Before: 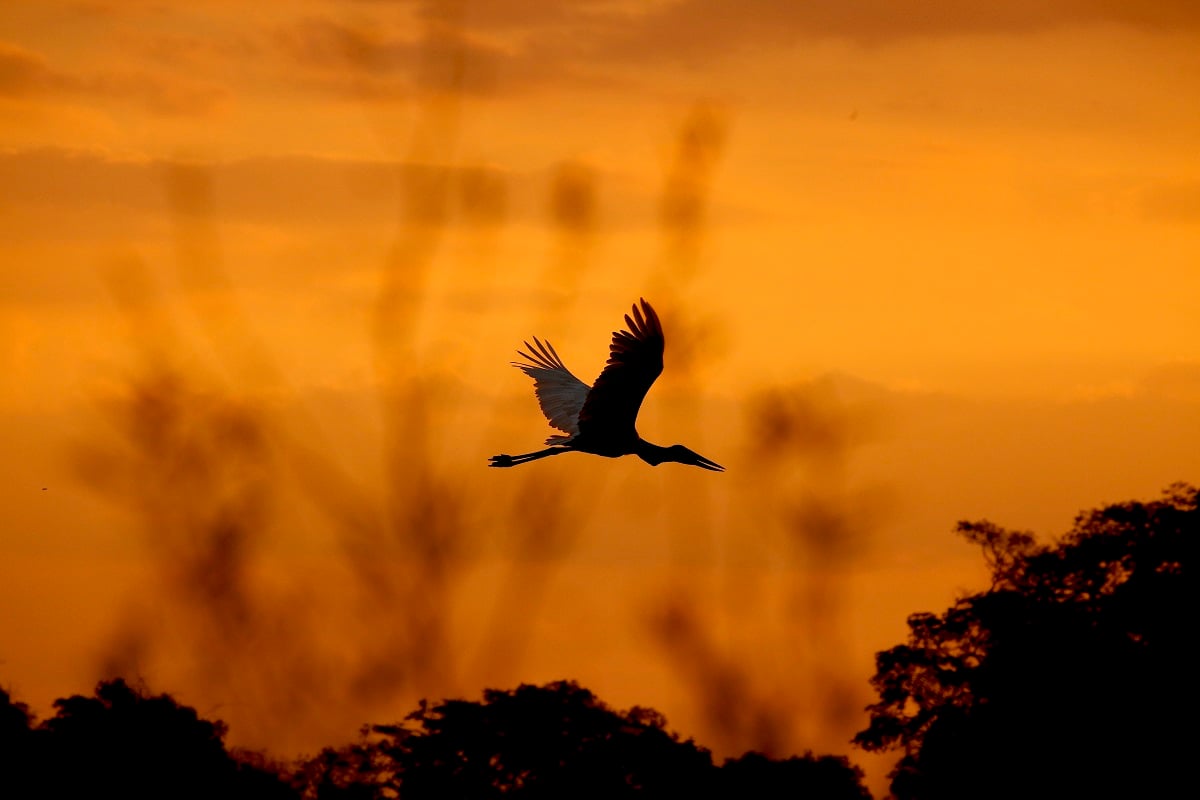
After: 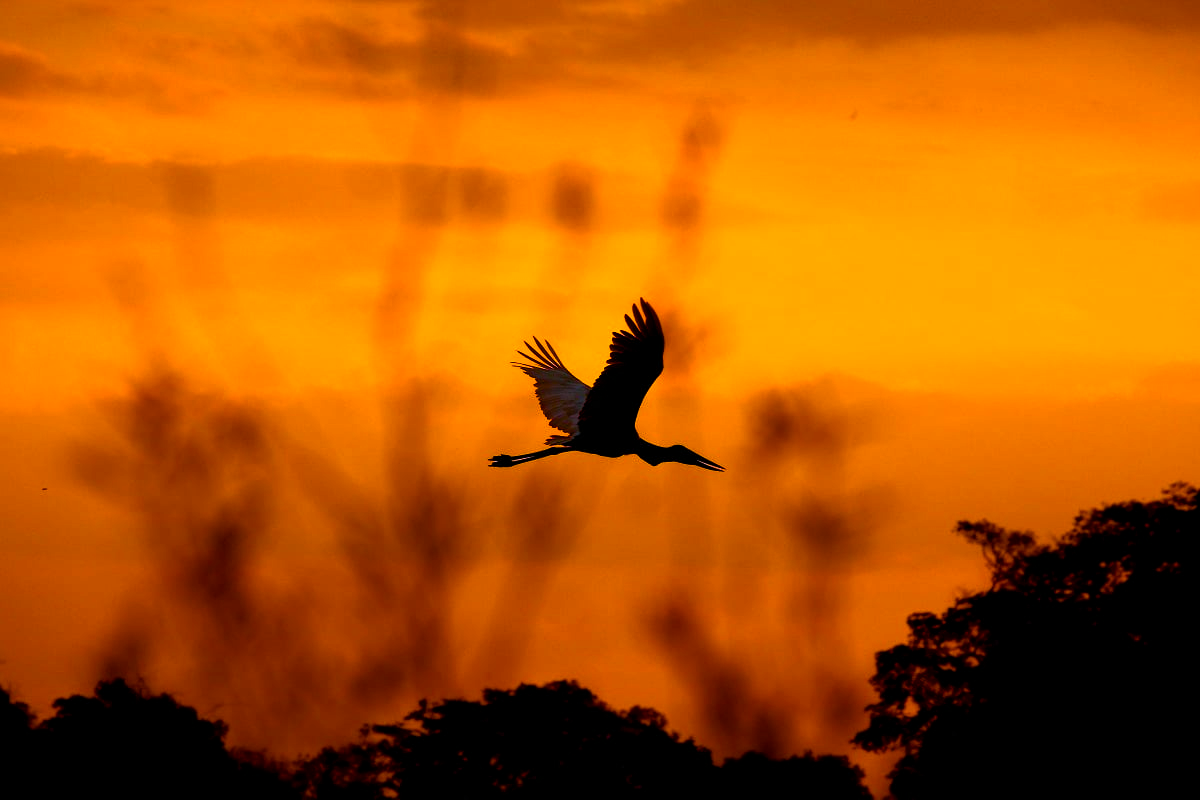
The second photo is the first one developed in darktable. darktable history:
color correction: highlights a* 14.52, highlights b* 4.84
color balance rgb: linear chroma grading › shadows -40%, linear chroma grading › highlights 40%, linear chroma grading › global chroma 45%, linear chroma grading › mid-tones -30%, perceptual saturation grading › global saturation 55%, perceptual saturation grading › highlights -50%, perceptual saturation grading › mid-tones 40%, perceptual saturation grading › shadows 30%, perceptual brilliance grading › global brilliance 20%, perceptual brilliance grading › shadows -40%, global vibrance 35%
white balance: red 0.954, blue 1.079
